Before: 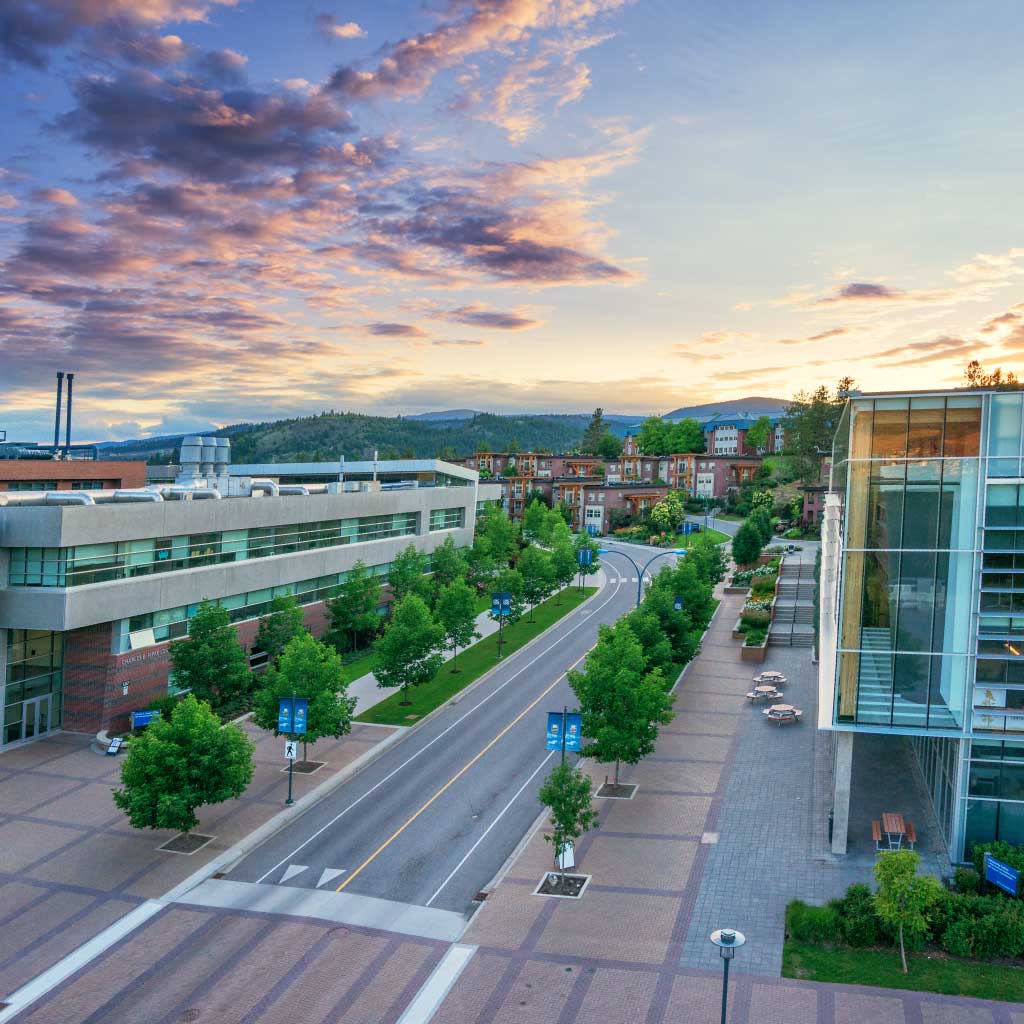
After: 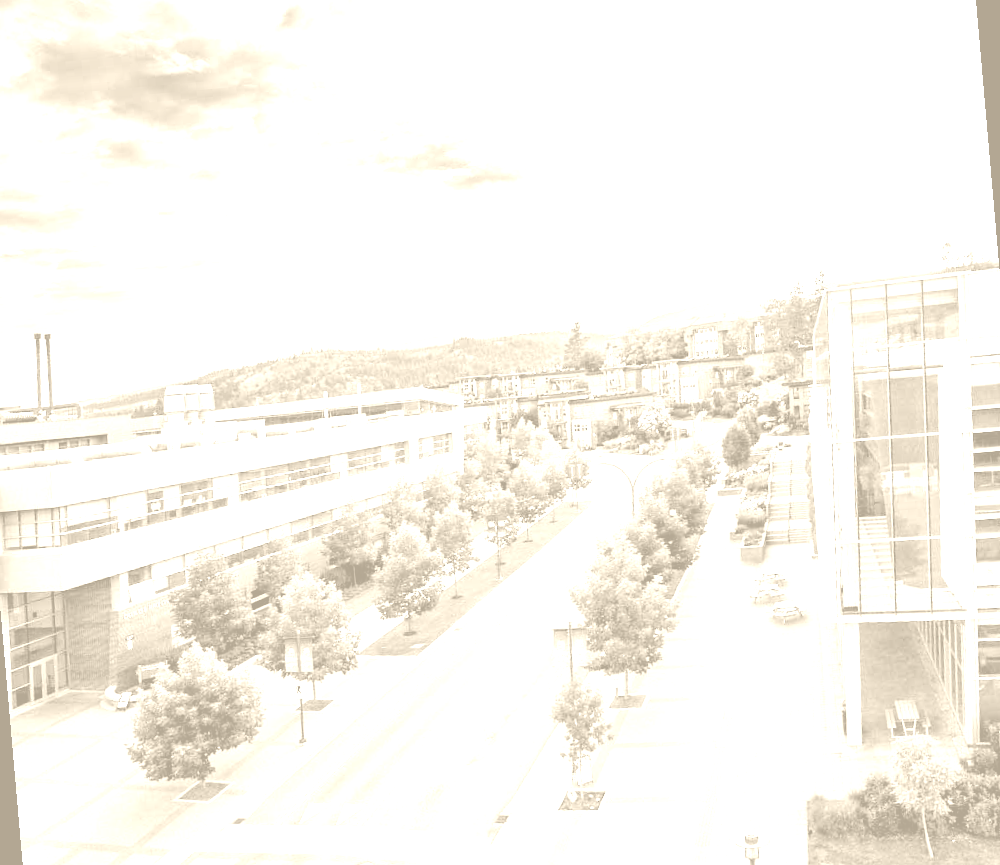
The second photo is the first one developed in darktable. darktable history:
tone curve: curves: ch0 [(0, 0.019) (0.066, 0.043) (0.189, 0.182) (0.368, 0.407) (0.501, 0.564) (0.677, 0.729) (0.851, 0.861) (0.997, 0.959)]; ch1 [(0, 0) (0.187, 0.121) (0.388, 0.346) (0.437, 0.409) (0.474, 0.472) (0.499, 0.501) (0.514, 0.515) (0.542, 0.557) (0.645, 0.686) (0.812, 0.856) (1, 1)]; ch2 [(0, 0) (0.246, 0.214) (0.421, 0.427) (0.459, 0.484) (0.5, 0.504) (0.518, 0.523) (0.529, 0.548) (0.56, 0.576) (0.607, 0.63) (0.744, 0.734) (0.867, 0.821) (0.993, 0.889)], color space Lab, independent channels, preserve colors none
rotate and perspective: rotation -5°, crop left 0.05, crop right 0.952, crop top 0.11, crop bottom 0.89
colorize: hue 36°, saturation 71%, lightness 80.79%
levels: levels [0.012, 0.367, 0.697]
